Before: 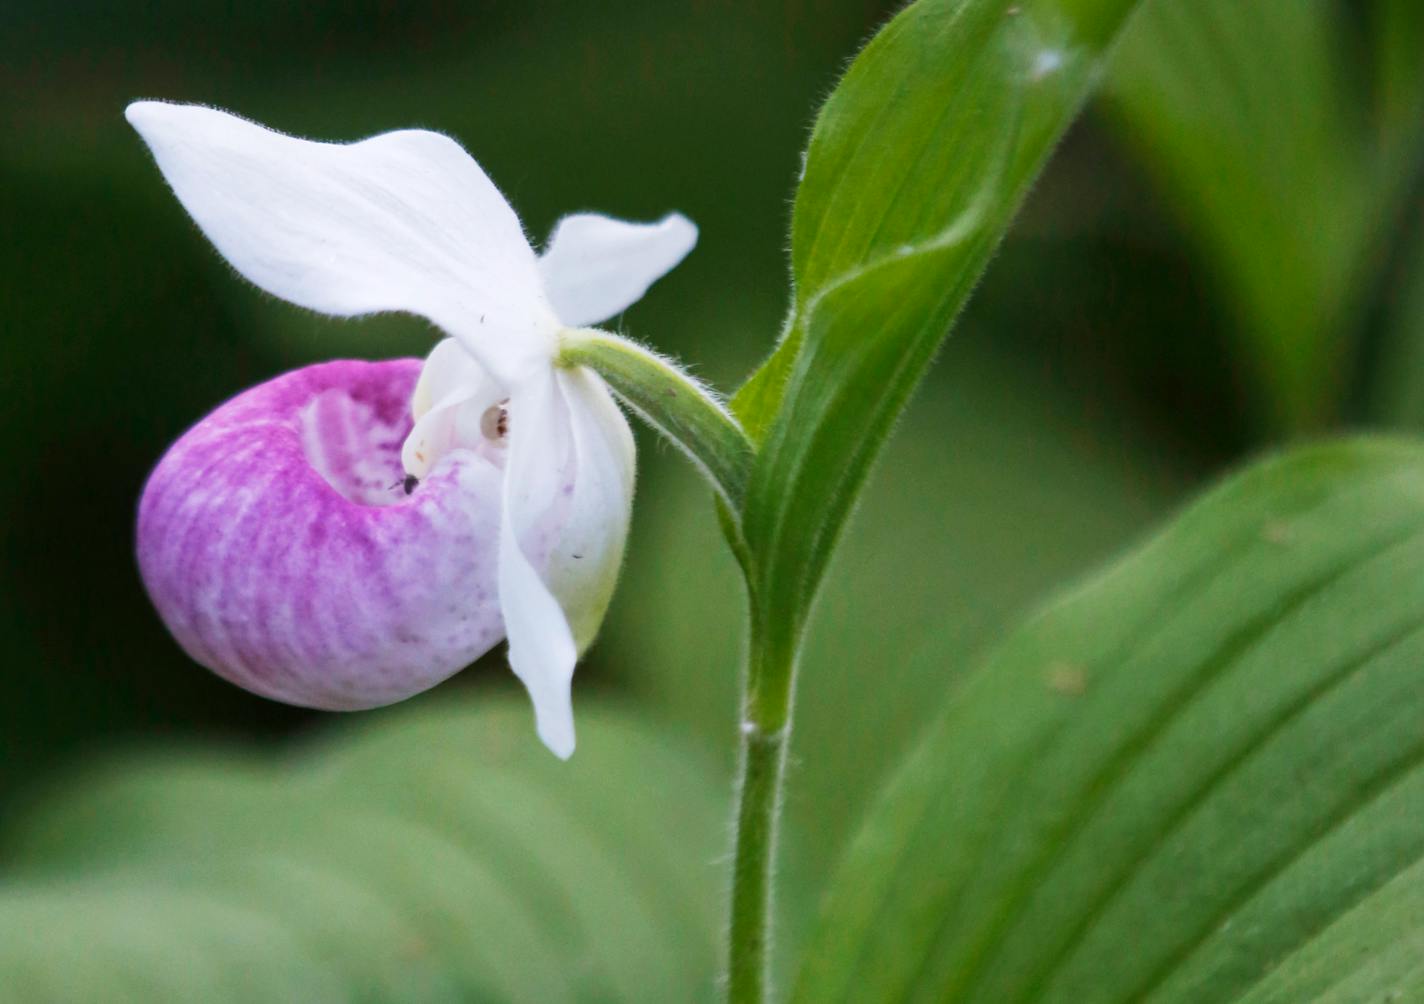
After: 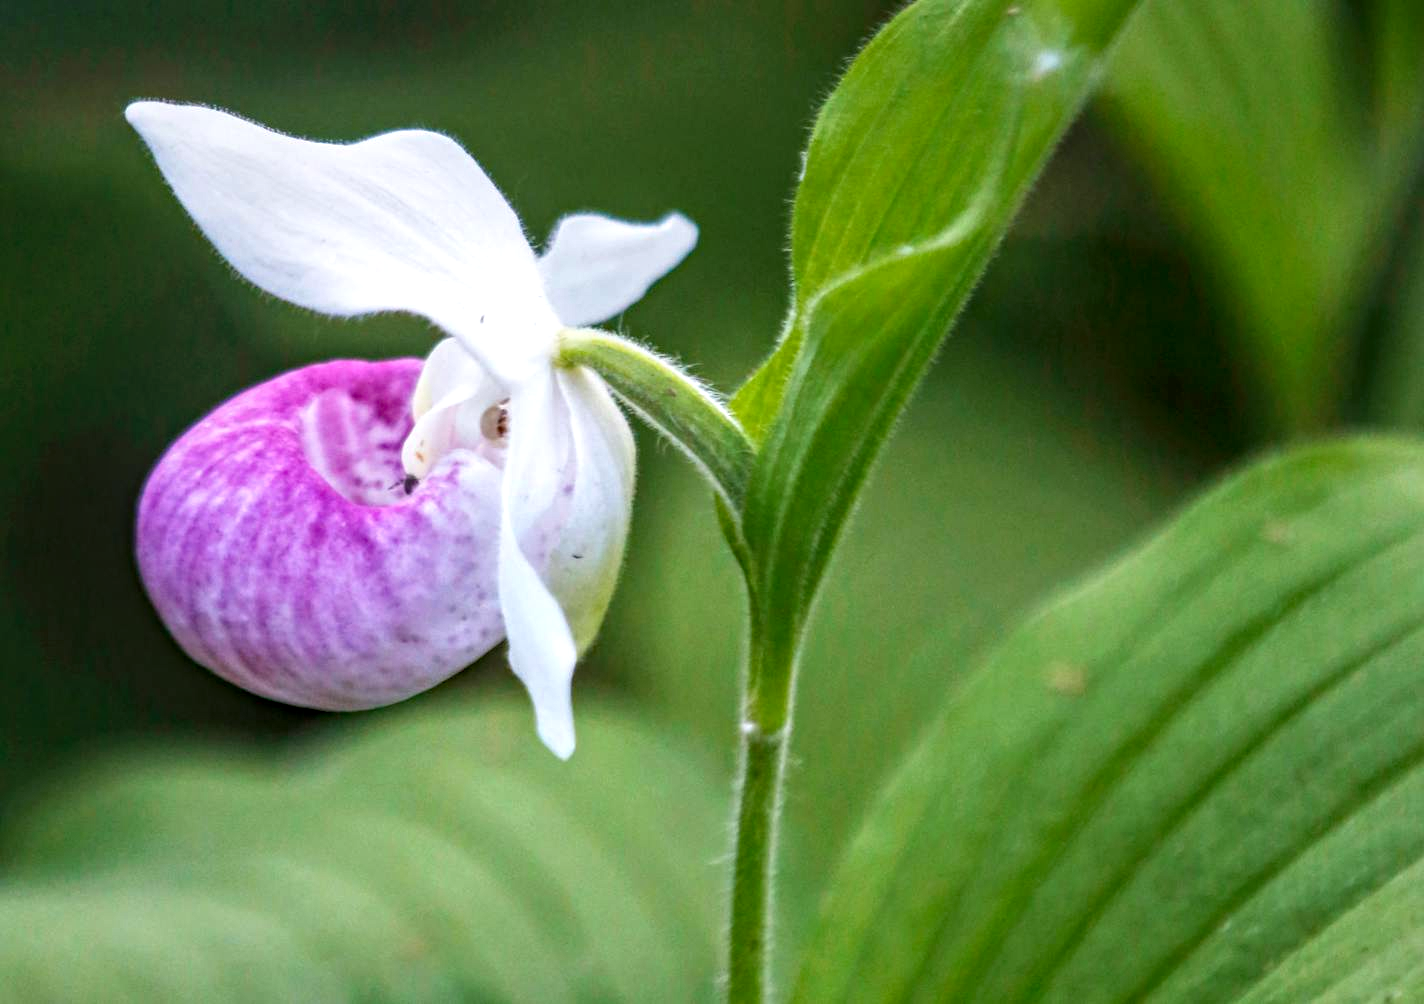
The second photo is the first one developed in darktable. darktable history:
exposure: black level correction 0, exposure 0.5 EV, compensate exposure bias true, compensate highlight preservation false
local contrast: highlights 2%, shadows 2%, detail 133%
haze removal: compatibility mode true, adaptive false
